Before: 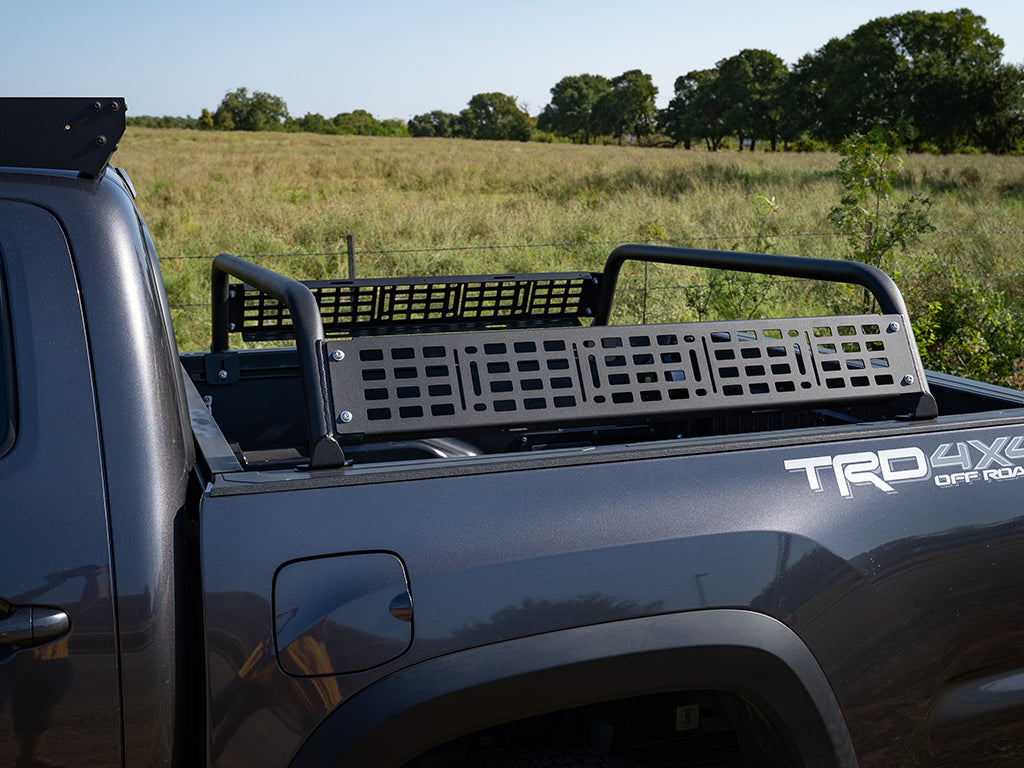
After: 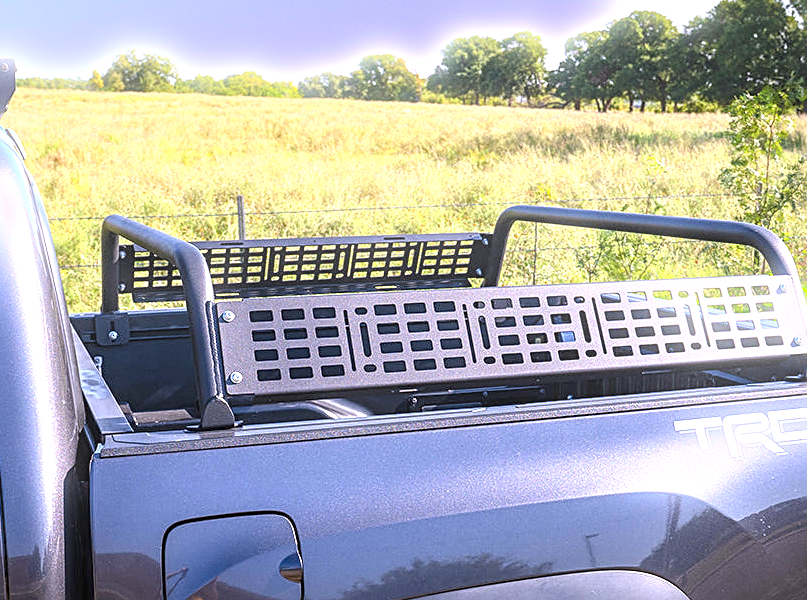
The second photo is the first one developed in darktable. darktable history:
tone equalizer: on, module defaults
sharpen: on, module defaults
local contrast: detail 110%
bloom: size 3%, threshold 100%, strength 0%
grain: coarseness 0.09 ISO, strength 10%
exposure: black level correction 0, exposure 1.9 EV, compensate highlight preservation false
crop and rotate: left 10.77%, top 5.1%, right 10.41%, bottom 16.76%
white balance: red 1.066, blue 1.119
